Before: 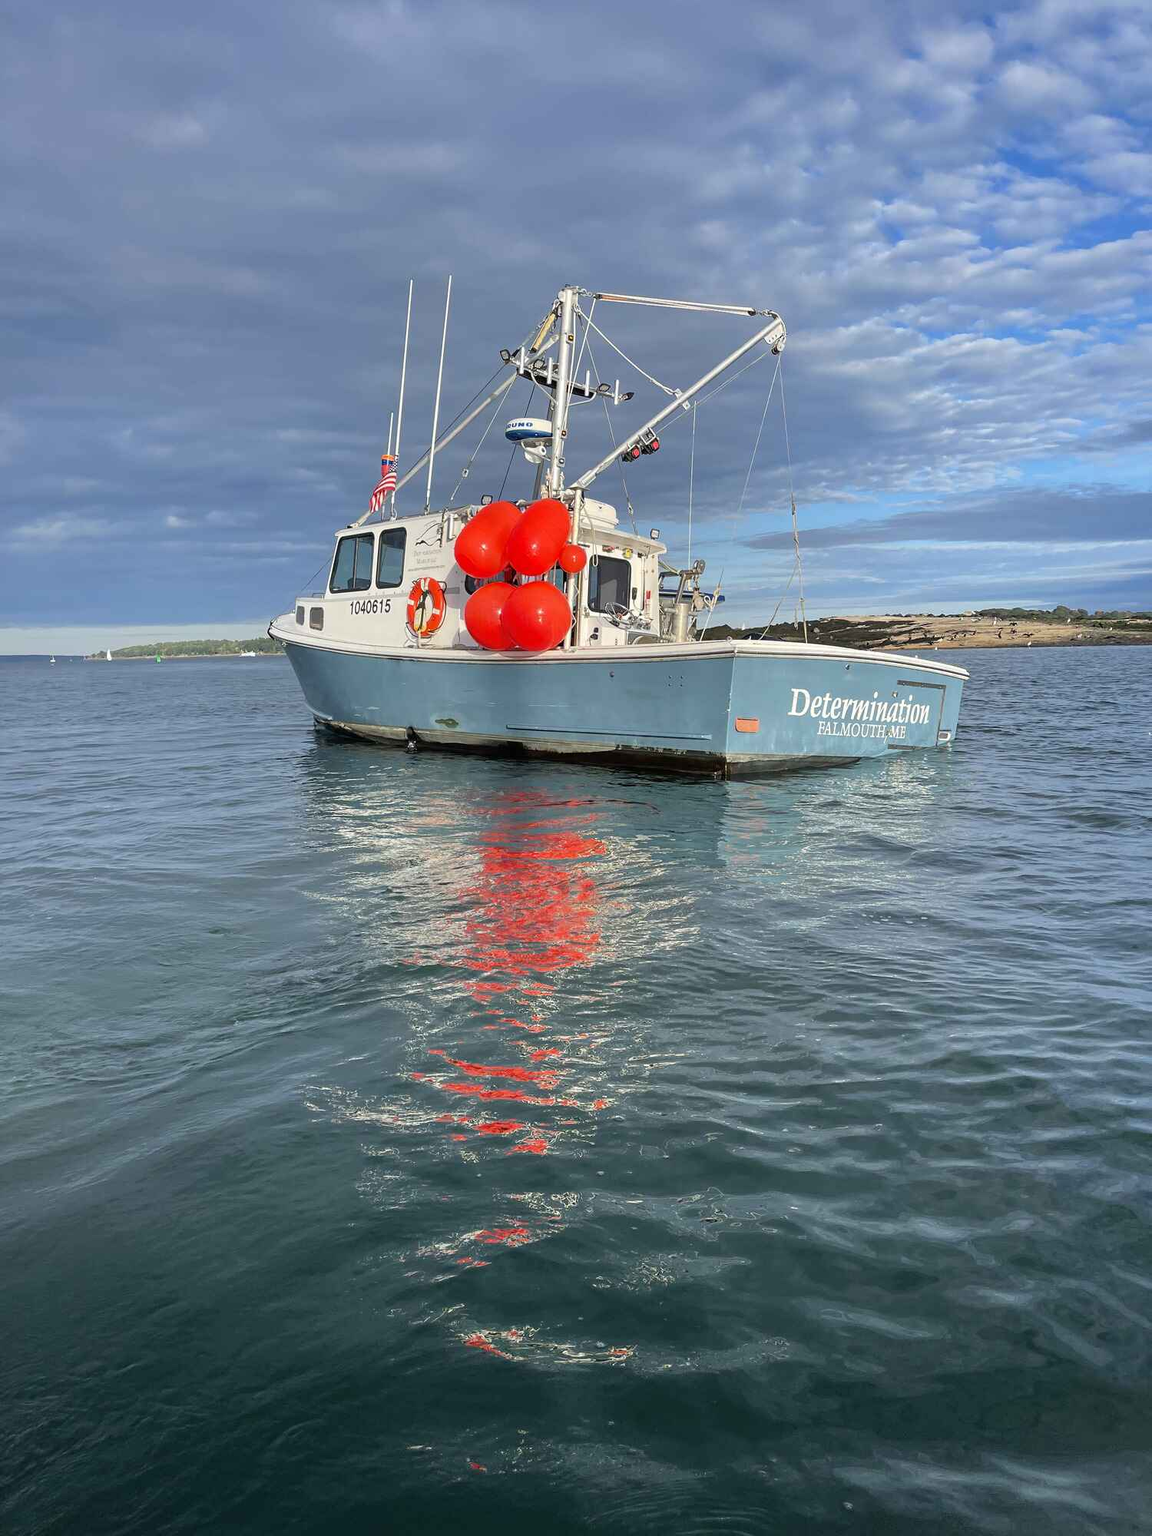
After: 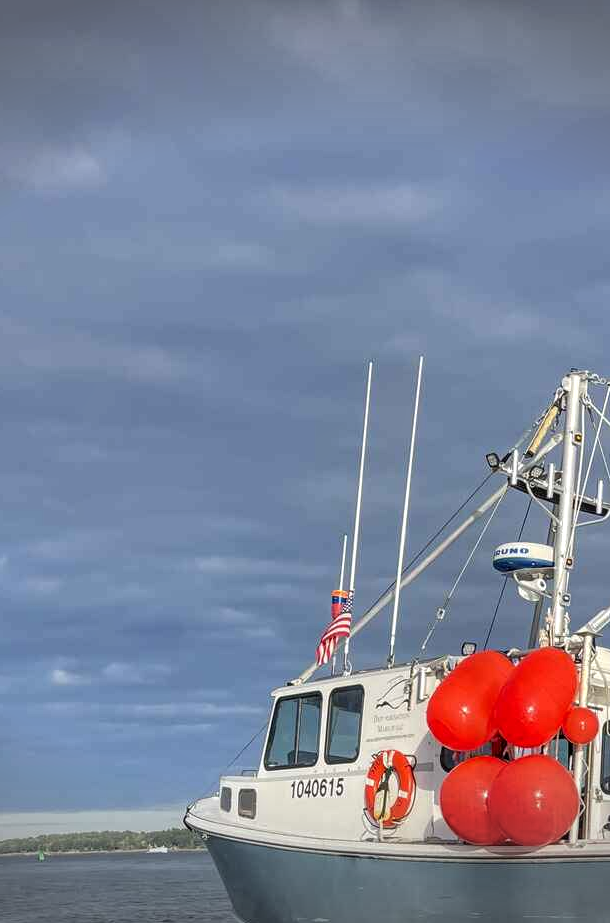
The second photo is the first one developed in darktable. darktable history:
crop and rotate: left 11.048%, top 0.102%, right 48.233%, bottom 53.704%
vignetting: fall-off start 100.39%, width/height ratio 1.303
local contrast: on, module defaults
